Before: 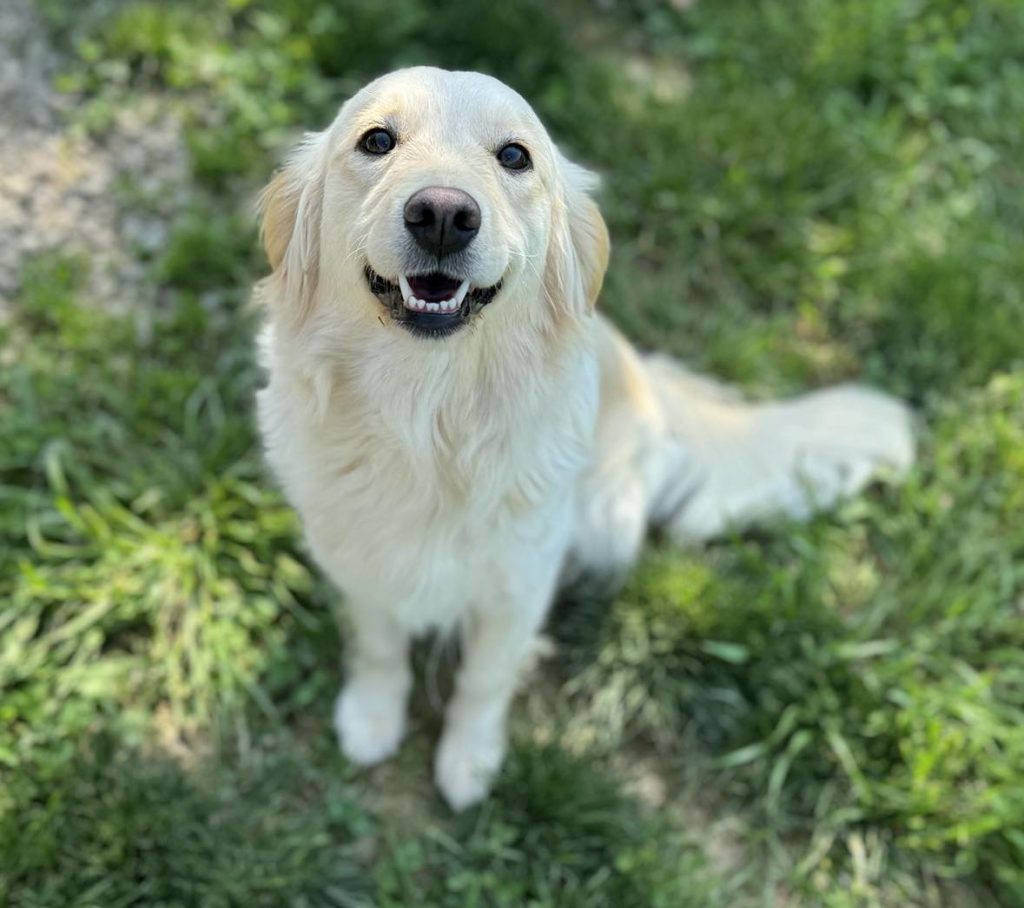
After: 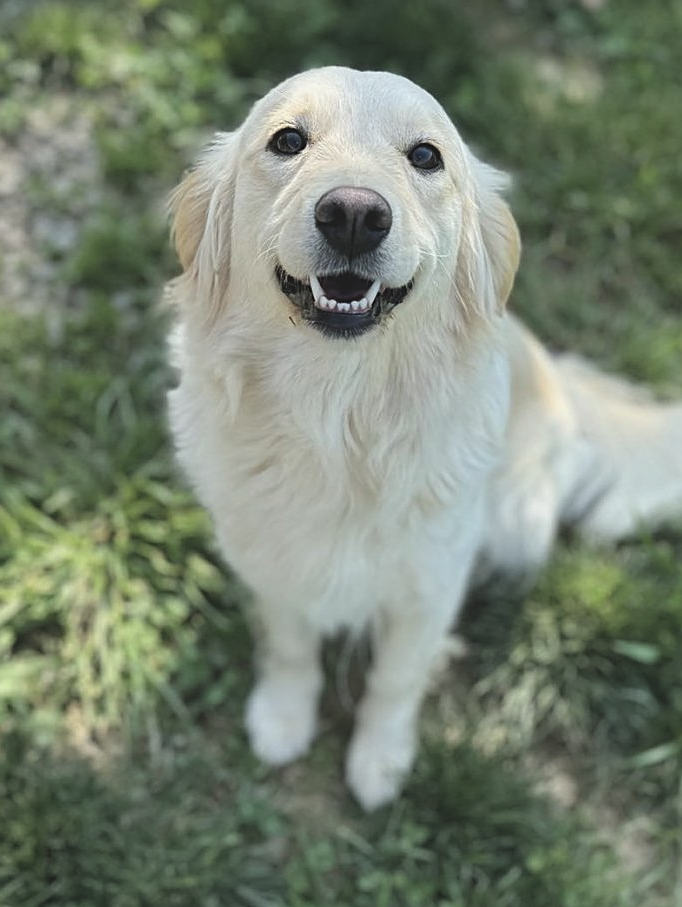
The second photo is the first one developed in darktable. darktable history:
exposure: black level correction -0.015, exposure -0.125 EV, compensate highlight preservation false
sharpen: on, module defaults
crop and rotate: left 8.786%, right 24.548%
color balance: input saturation 80.07%
